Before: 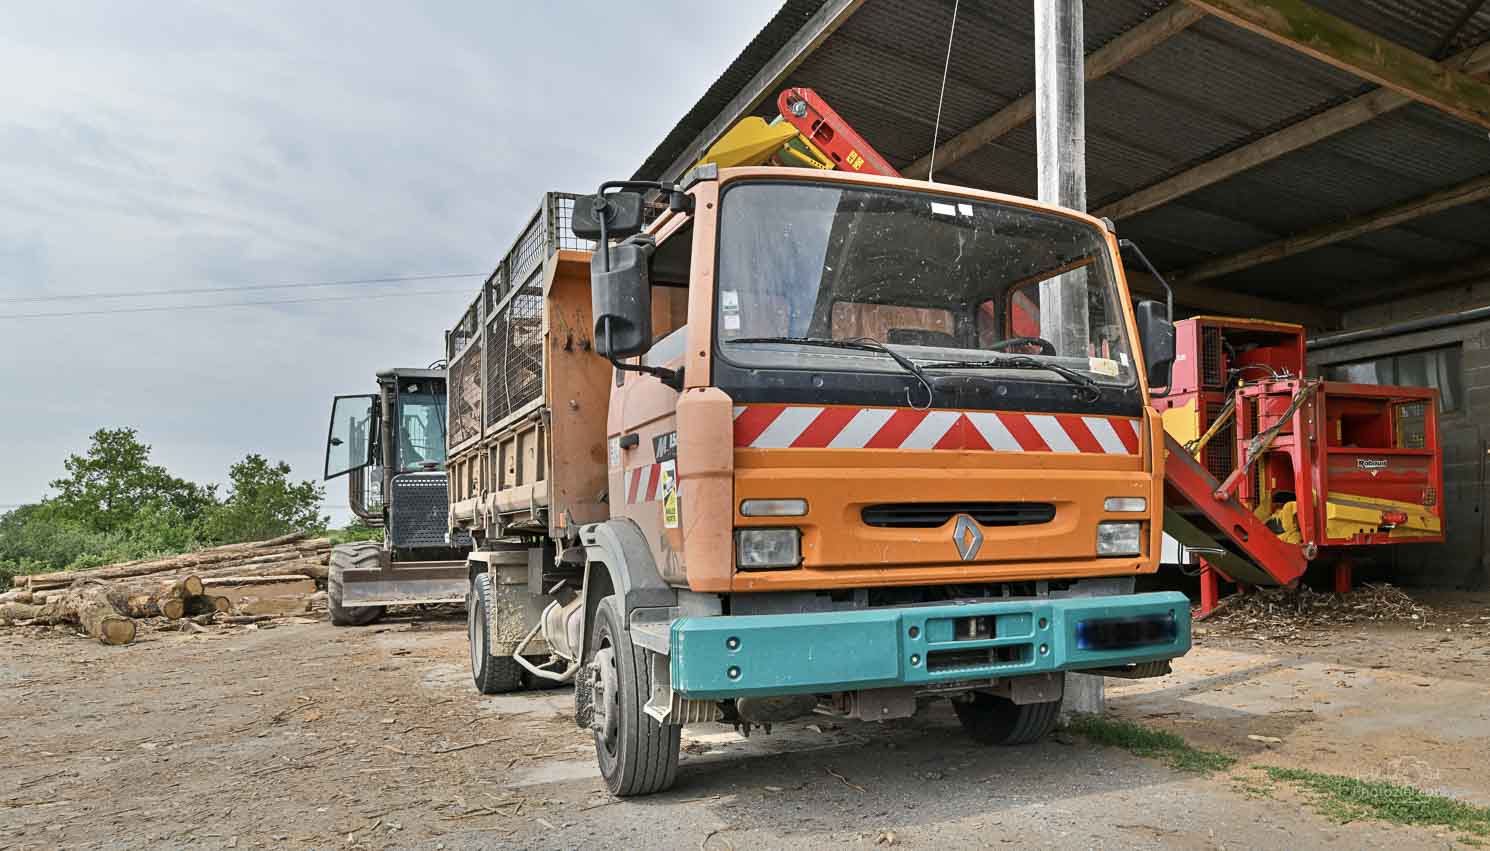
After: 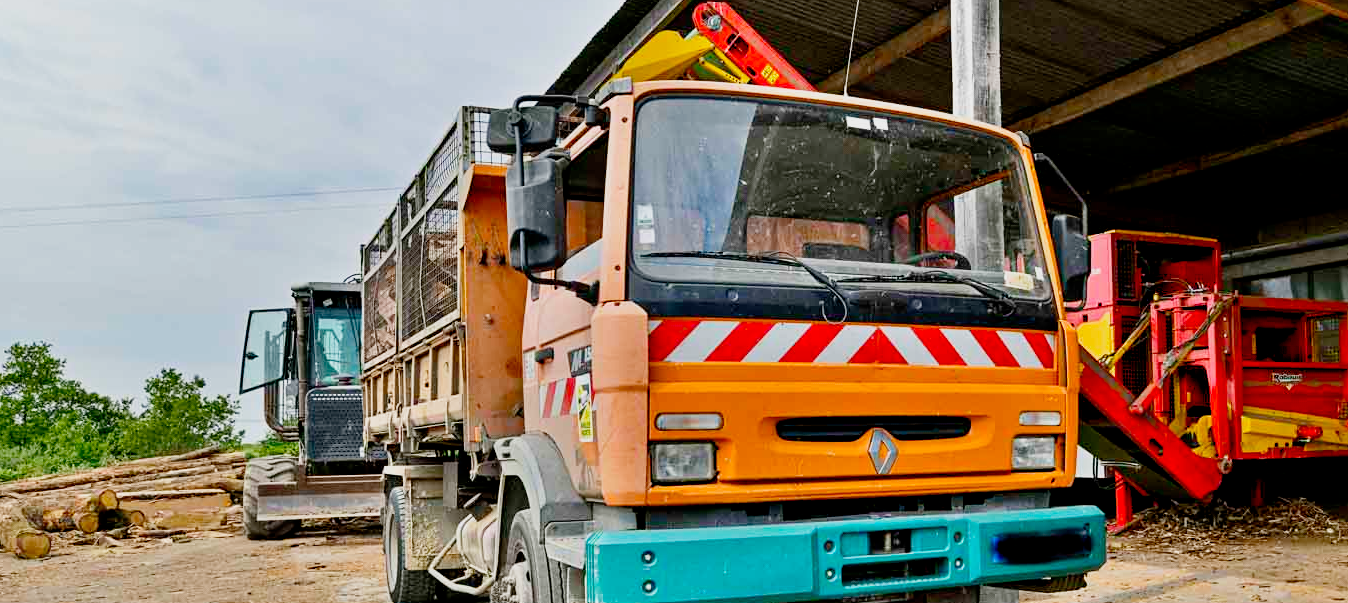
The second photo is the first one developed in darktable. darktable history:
crop: left 5.741%, top 10.122%, right 3.743%, bottom 18.966%
filmic rgb: black relative exposure -7.77 EV, white relative exposure 4.41 EV, target black luminance 0%, hardness 3.75, latitude 50.74%, contrast 1.064, highlights saturation mix 8.53%, shadows ↔ highlights balance -0.236%, preserve chrominance no, color science v5 (2021)
color balance rgb: global offset › luminance -0.372%, linear chroma grading › global chroma 15.598%, perceptual saturation grading › global saturation 0.984%, perceptual brilliance grading › highlights 8.306%, perceptual brilliance grading › mid-tones 3.308%, perceptual brilliance grading › shadows 1.322%
